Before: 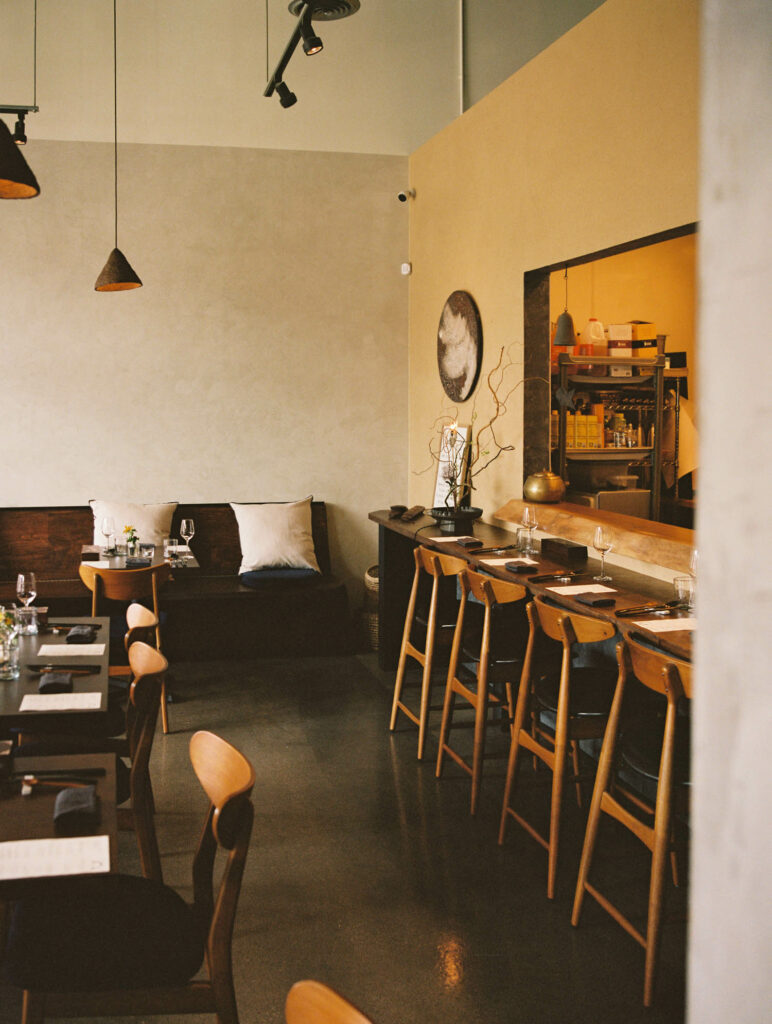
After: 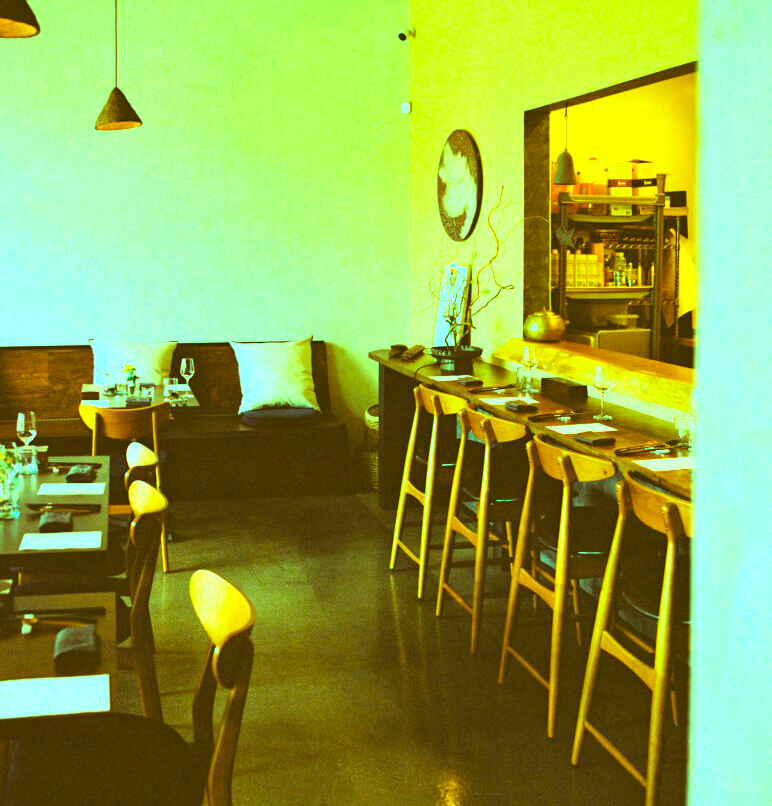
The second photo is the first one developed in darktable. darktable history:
color correction: highlights a* 0.162, highlights b* 29.53, shadows a* -0.162, shadows b* 21.09
crop and rotate: top 15.774%, bottom 5.506%
color balance rgb: shadows lift › luminance 0.49%, shadows lift › chroma 6.83%, shadows lift › hue 300.29°, power › hue 208.98°, highlights gain › luminance 20.24%, highlights gain › chroma 13.17%, highlights gain › hue 173.85°, perceptual saturation grading › global saturation 18.05%
exposure: black level correction 0, exposure 1.2 EV, compensate exposure bias true, compensate highlight preservation false
